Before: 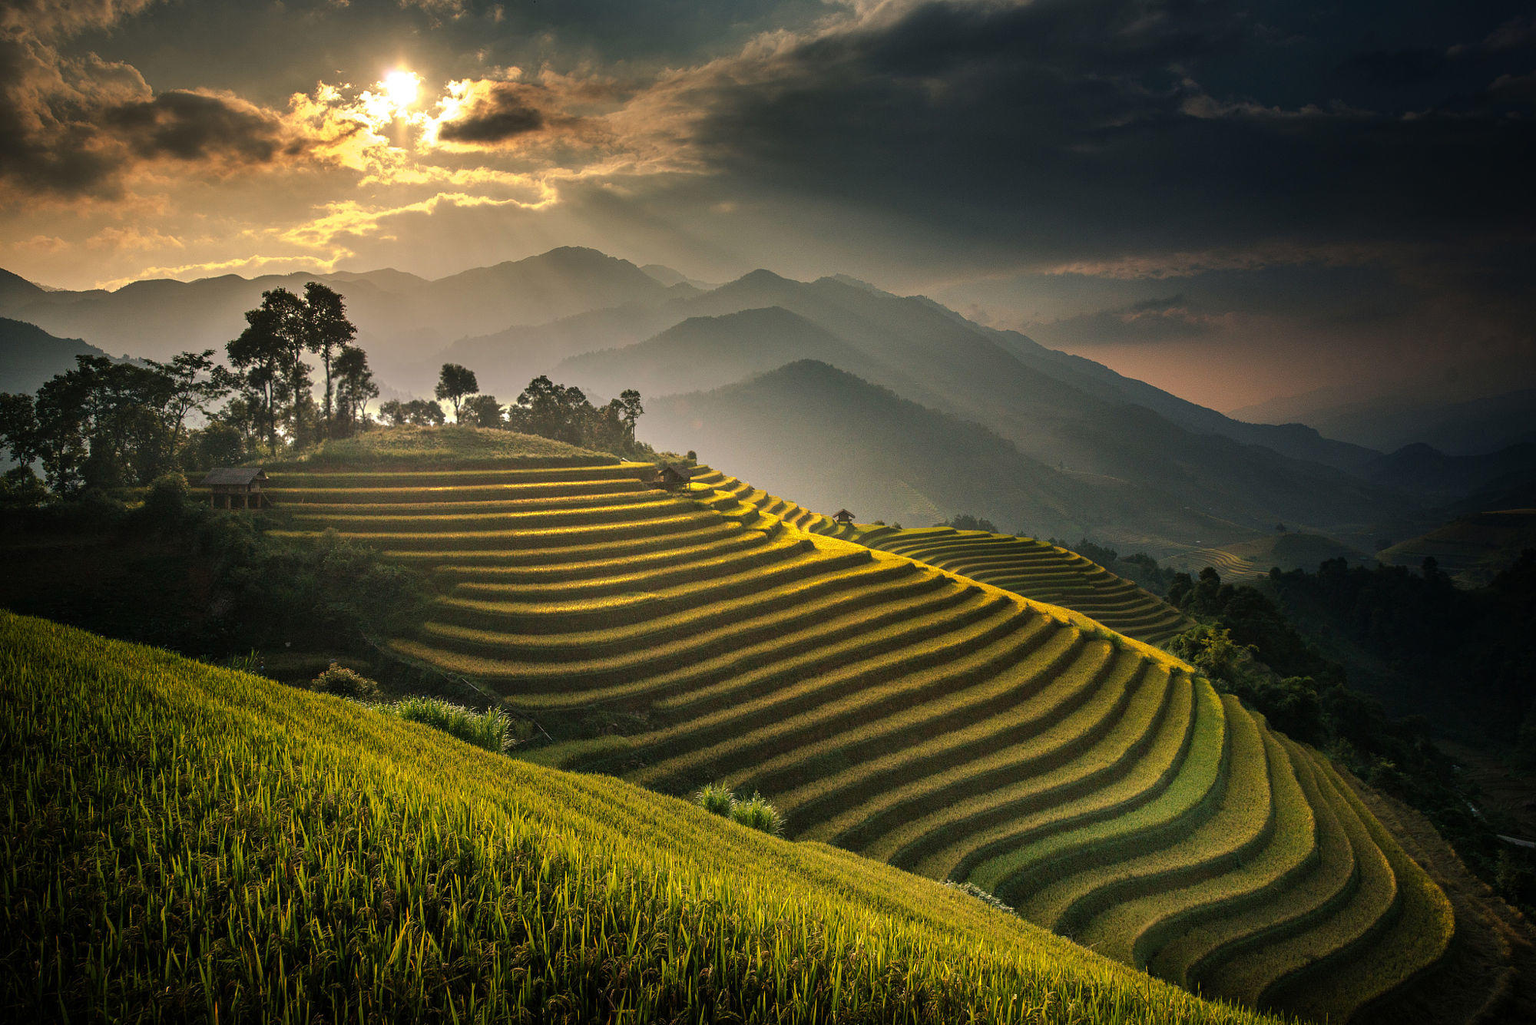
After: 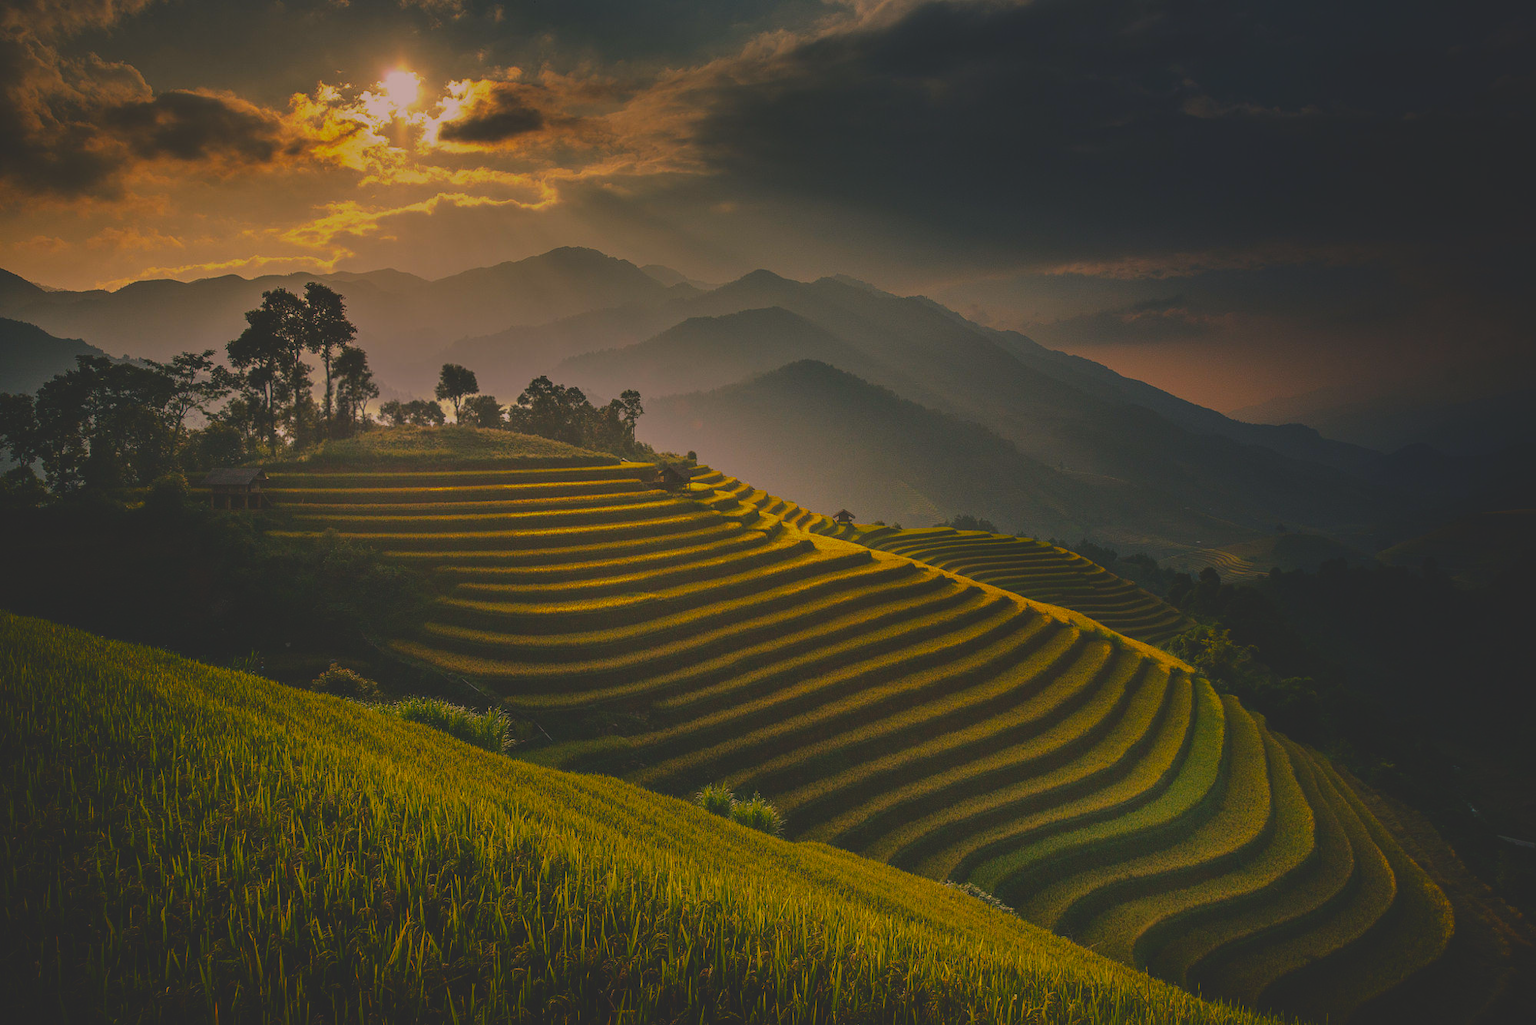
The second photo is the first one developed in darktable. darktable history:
exposure: black level correction -0.016, exposure -1.012 EV, compensate exposure bias true, compensate highlight preservation false
tone curve: curves: ch0 [(0, 0) (0.003, 0.126) (0.011, 0.129) (0.025, 0.133) (0.044, 0.143) (0.069, 0.155) (0.1, 0.17) (0.136, 0.189) (0.177, 0.217) (0.224, 0.25) (0.277, 0.293) (0.335, 0.346) (0.399, 0.398) (0.468, 0.456) (0.543, 0.517) (0.623, 0.583) (0.709, 0.659) (0.801, 0.756) (0.898, 0.856) (1, 1)], color space Lab, independent channels, preserve colors none
color balance rgb: highlights gain › chroma 4.494%, highlights gain › hue 34.24°, perceptual saturation grading › global saturation 16.283%, global vibrance 14.594%
